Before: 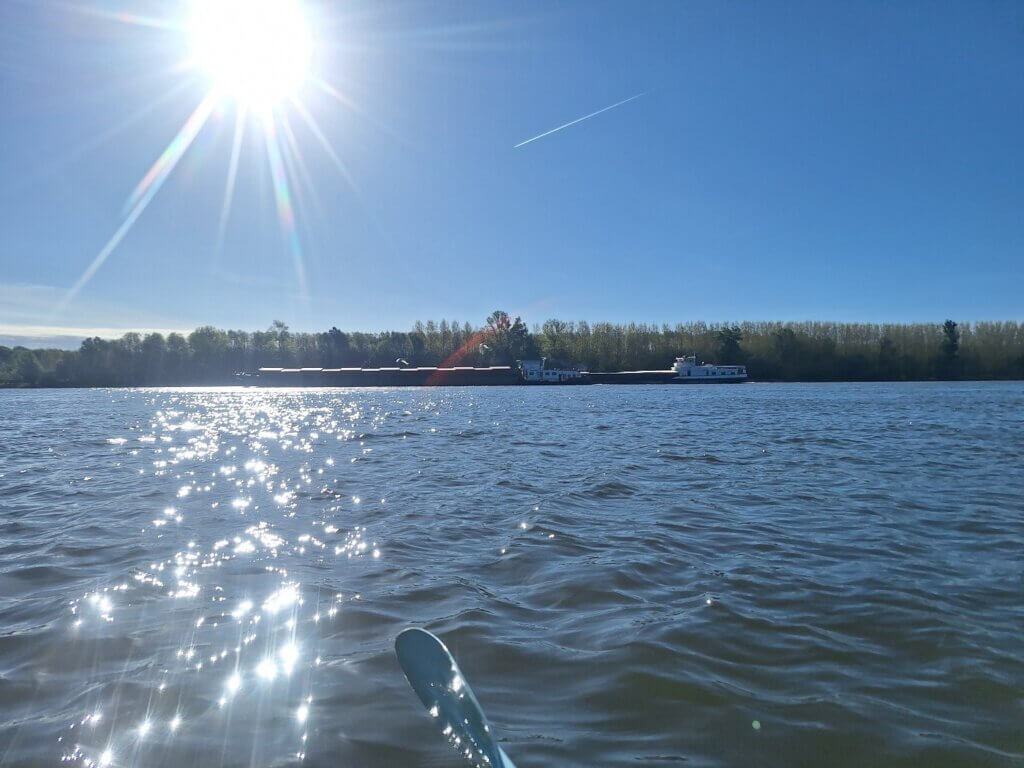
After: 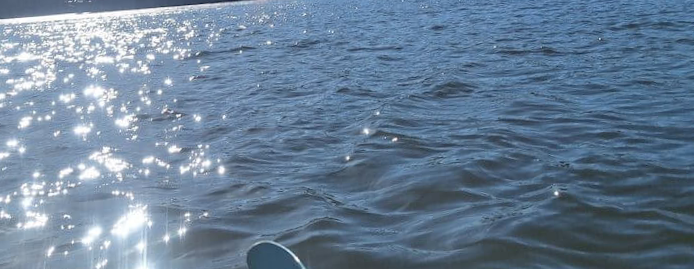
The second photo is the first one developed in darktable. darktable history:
crop: left 18.091%, top 51.13%, right 17.525%, bottom 16.85%
rotate and perspective: rotation -4.25°, automatic cropping off
